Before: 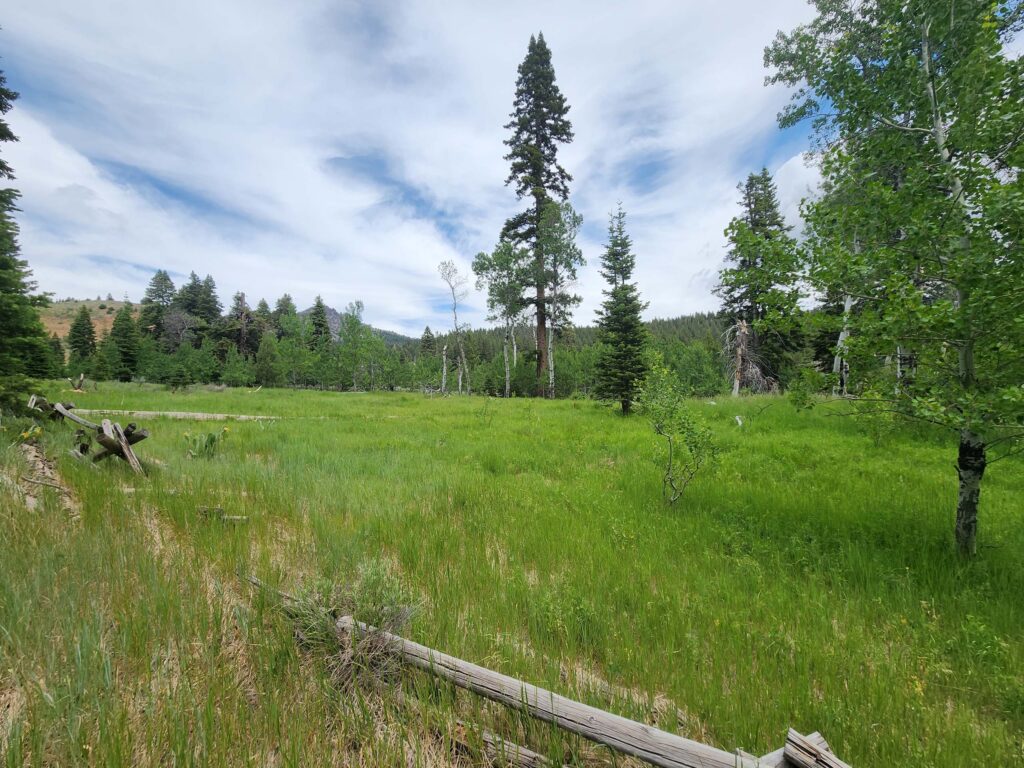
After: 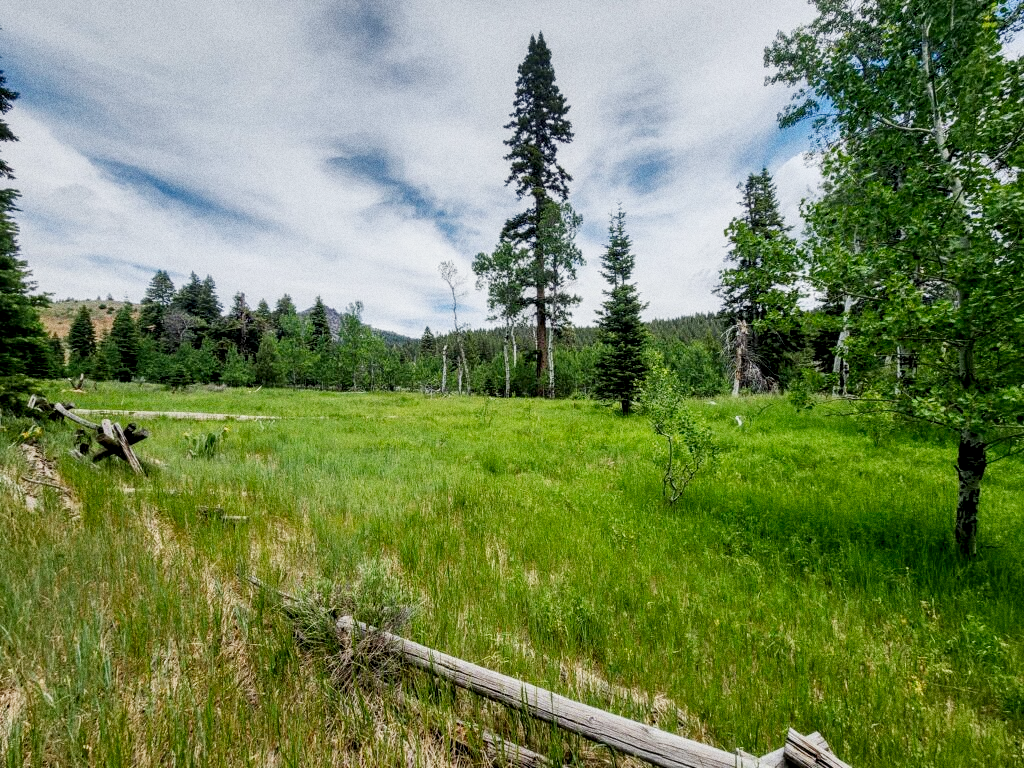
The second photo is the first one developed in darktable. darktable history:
shadows and highlights: shadows 12, white point adjustment 1.2, soften with gaussian
local contrast: detail 144%
filmic rgb: black relative exposure -16 EV, white relative exposure 5.31 EV, hardness 5.9, contrast 1.25, preserve chrominance no, color science v5 (2021)
grain: coarseness 11.82 ISO, strength 36.67%, mid-tones bias 74.17%
